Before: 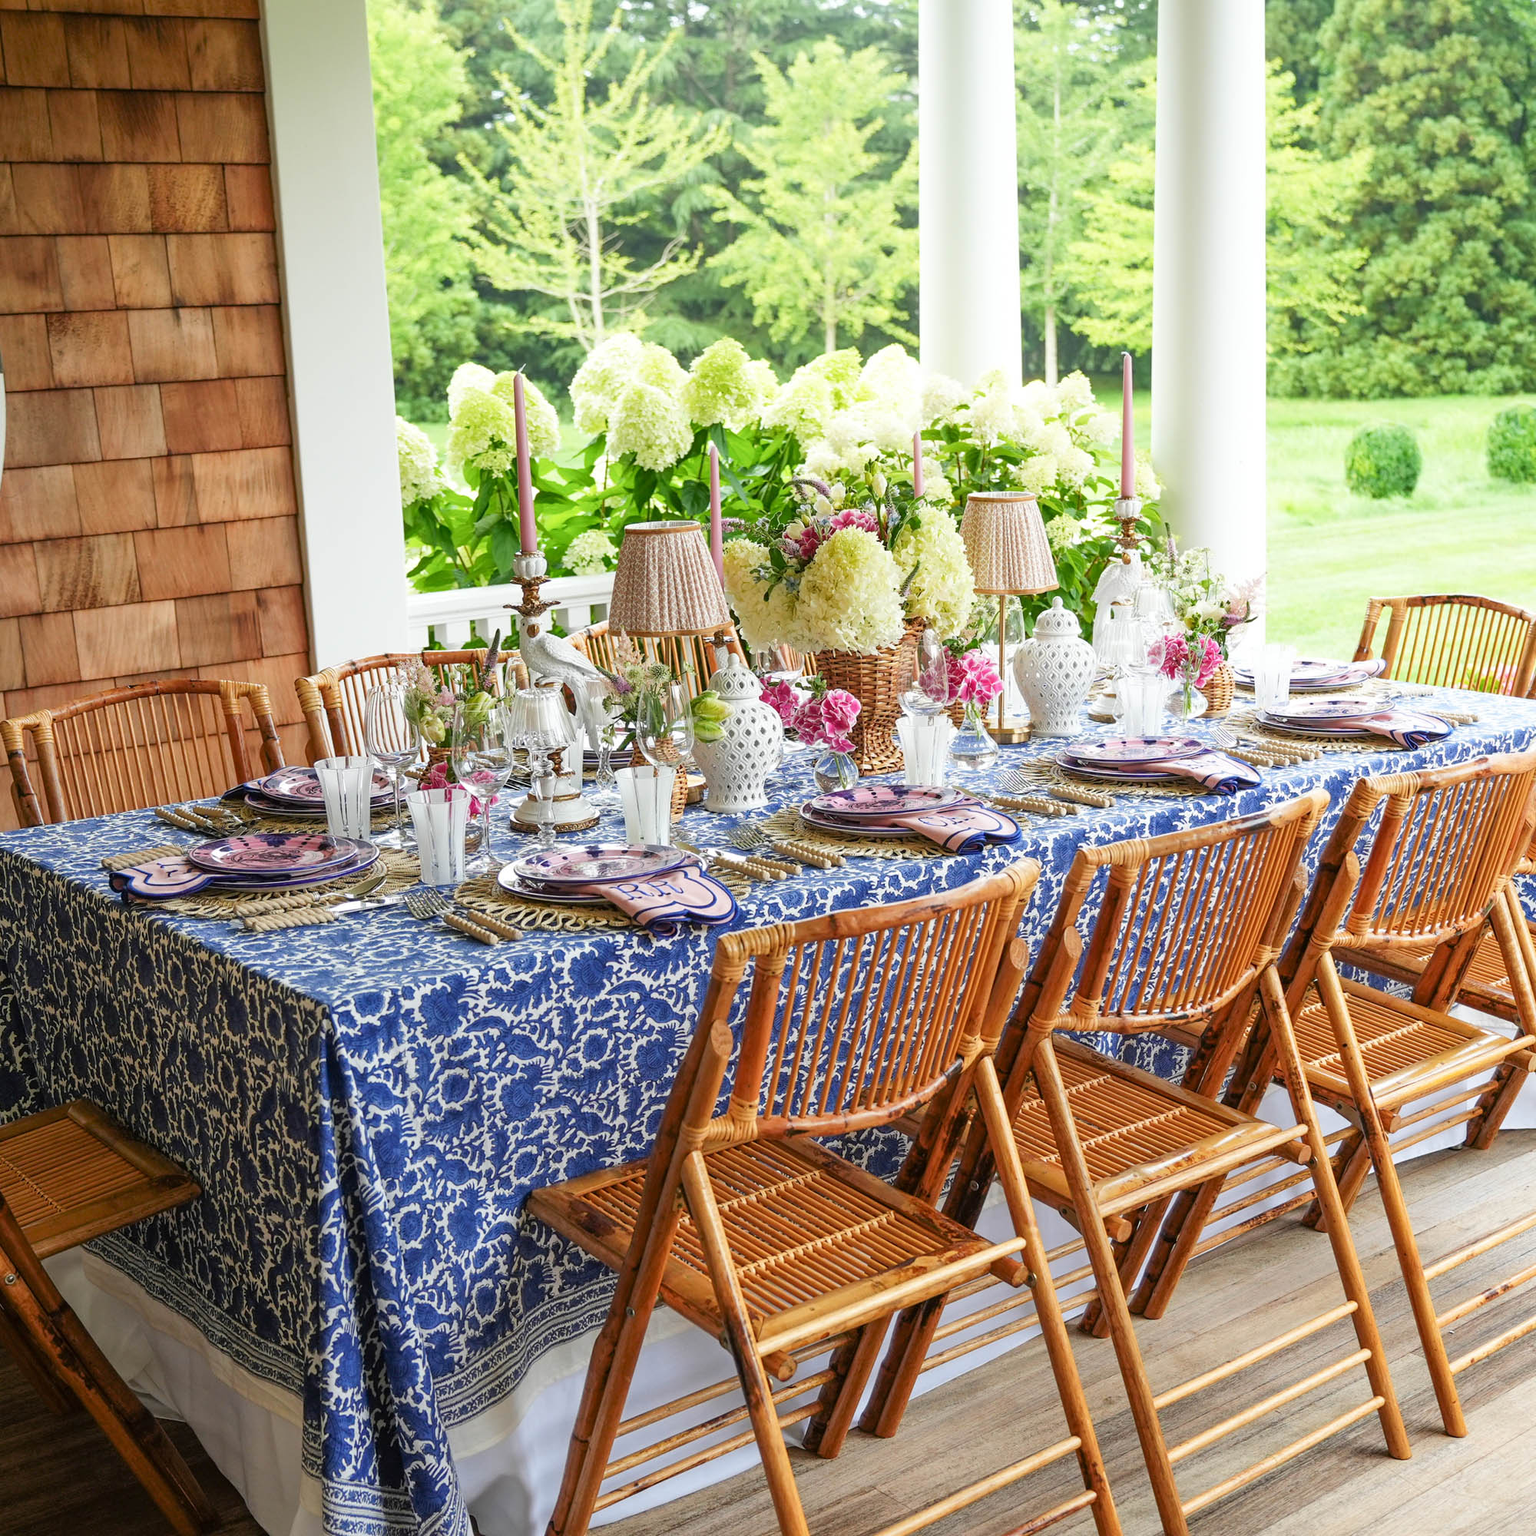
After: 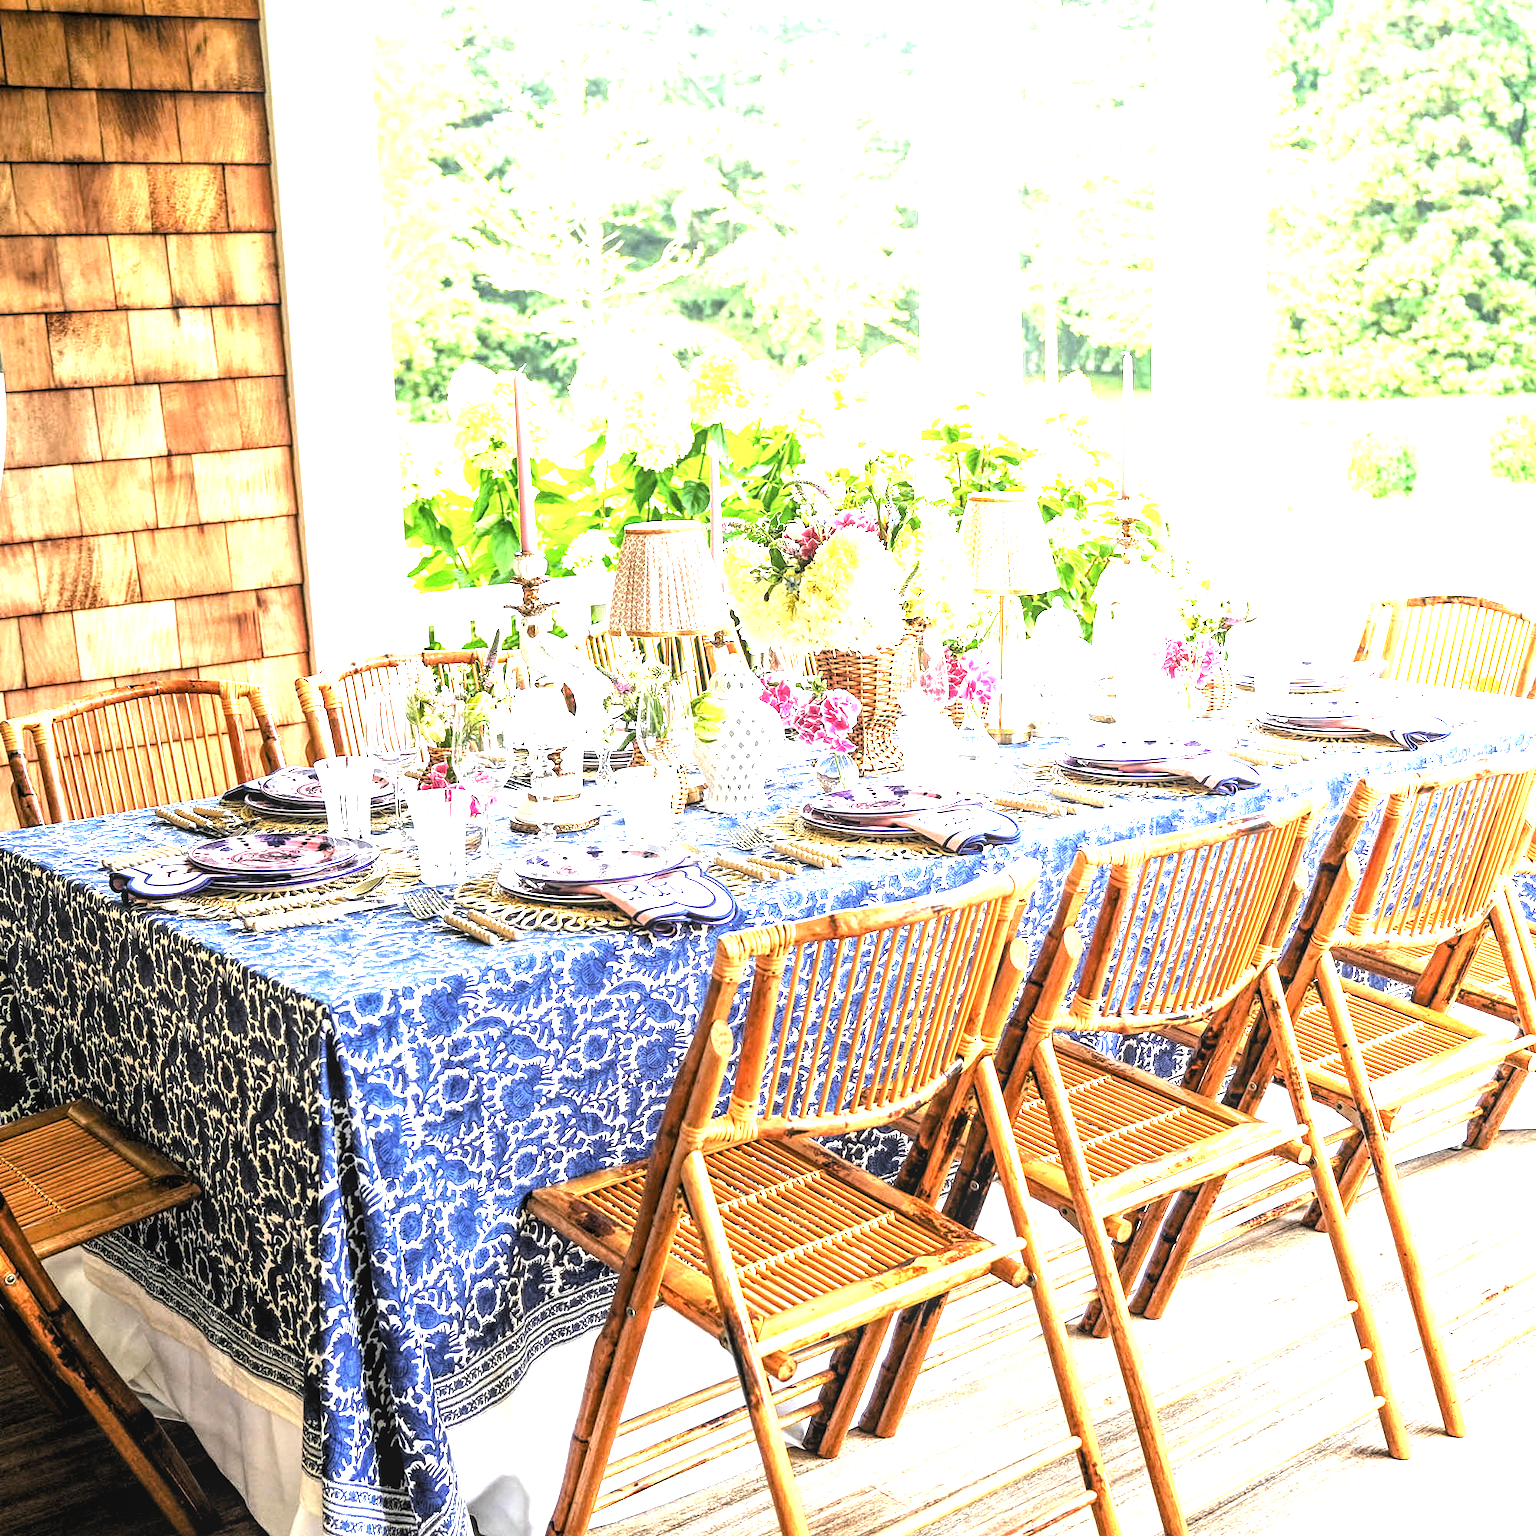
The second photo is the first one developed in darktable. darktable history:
levels: levels [0.116, 0.574, 1]
tone equalizer: -8 EV -0.434 EV, -7 EV -0.379 EV, -6 EV -0.367 EV, -5 EV -0.204 EV, -3 EV 0.24 EV, -2 EV 0.361 EV, -1 EV 0.406 EV, +0 EV 0.408 EV, edges refinement/feathering 500, mask exposure compensation -1.57 EV, preserve details no
local contrast: on, module defaults
exposure: black level correction 0.001, exposure 1.644 EV, compensate highlight preservation false
